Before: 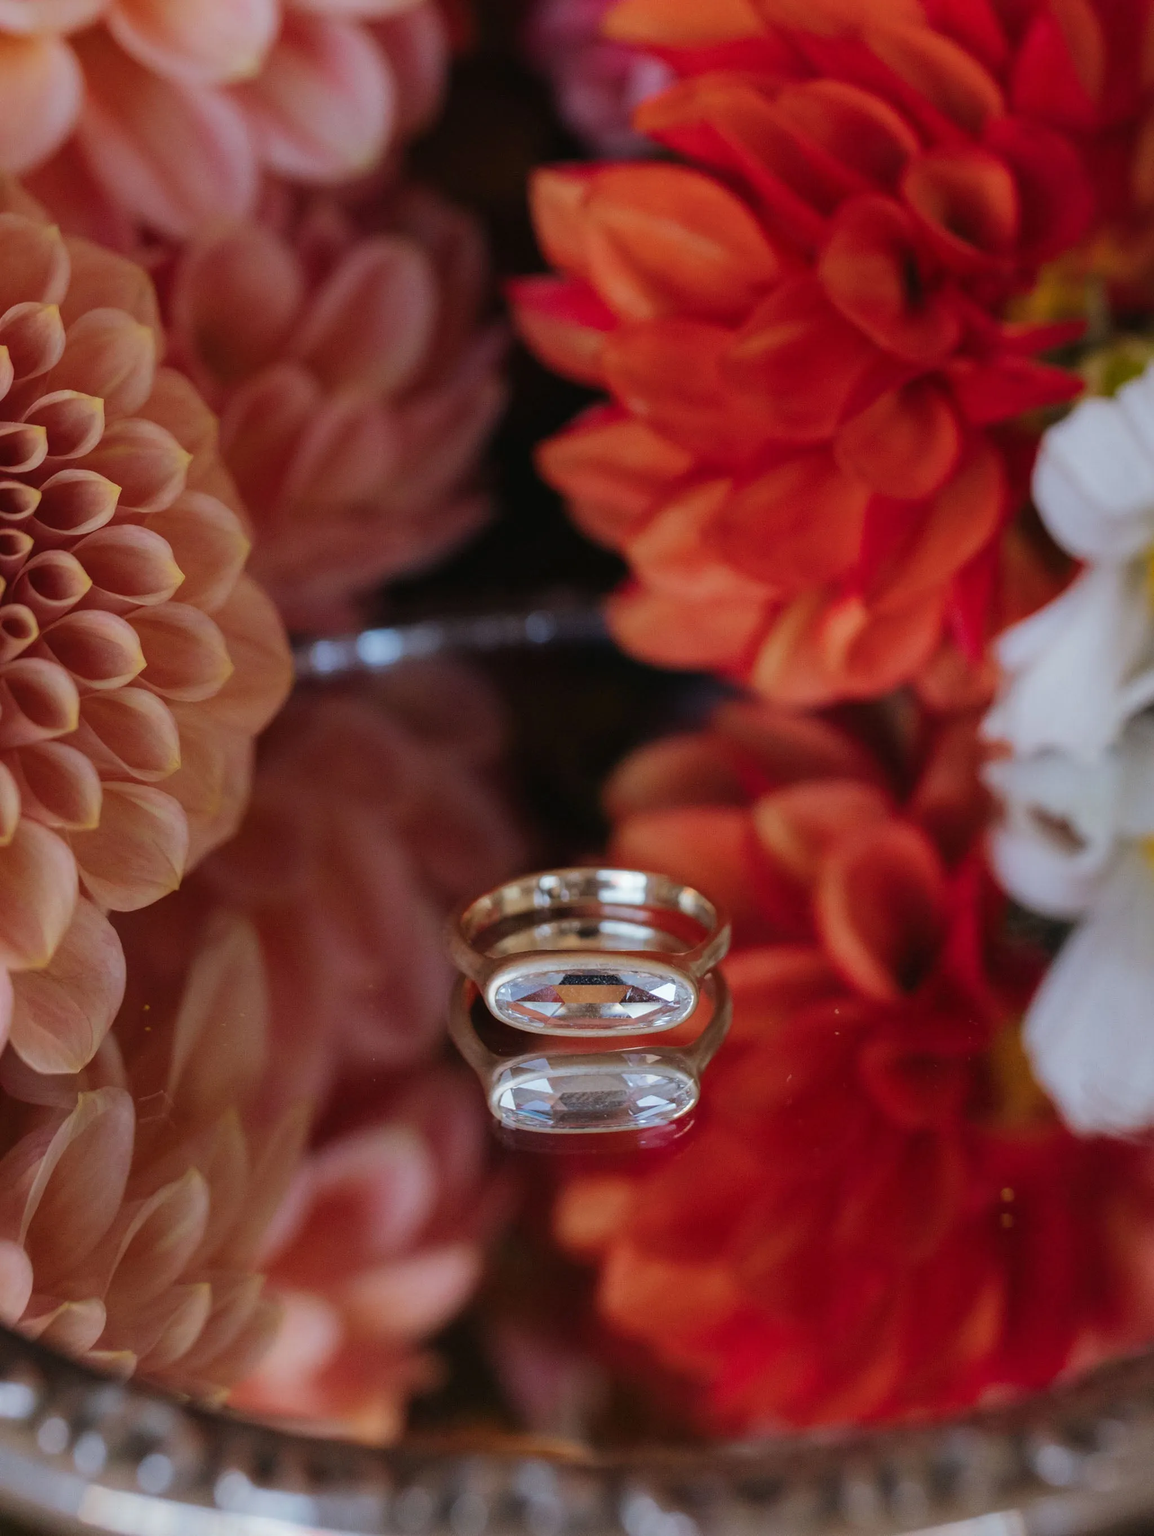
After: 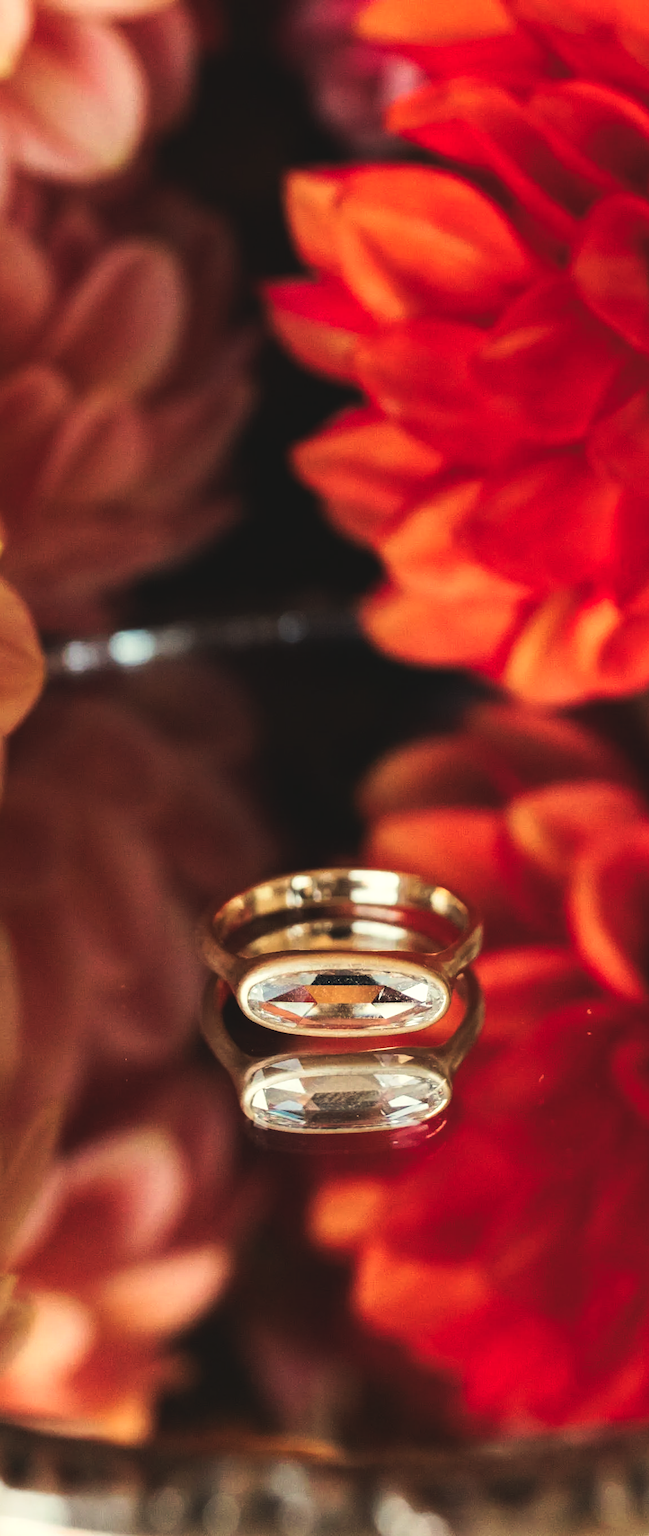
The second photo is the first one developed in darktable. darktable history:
tone equalizer: -8 EV -0.75 EV, -7 EV -0.7 EV, -6 EV -0.6 EV, -5 EV -0.4 EV, -3 EV 0.4 EV, -2 EV 0.6 EV, -1 EV 0.7 EV, +0 EV 0.75 EV, edges refinement/feathering 500, mask exposure compensation -1.57 EV, preserve details no
tone curve: curves: ch0 [(0, 0) (0.003, 0.011) (0.011, 0.019) (0.025, 0.03) (0.044, 0.045) (0.069, 0.061) (0.1, 0.085) (0.136, 0.119) (0.177, 0.159) (0.224, 0.205) (0.277, 0.261) (0.335, 0.329) (0.399, 0.407) (0.468, 0.508) (0.543, 0.606) (0.623, 0.71) (0.709, 0.815) (0.801, 0.903) (0.898, 0.957) (1, 1)], preserve colors none
white balance: red 1.08, blue 0.791
crop: left 21.496%, right 22.254%
exposure: black level correction -0.014, exposure -0.193 EV, compensate highlight preservation false
